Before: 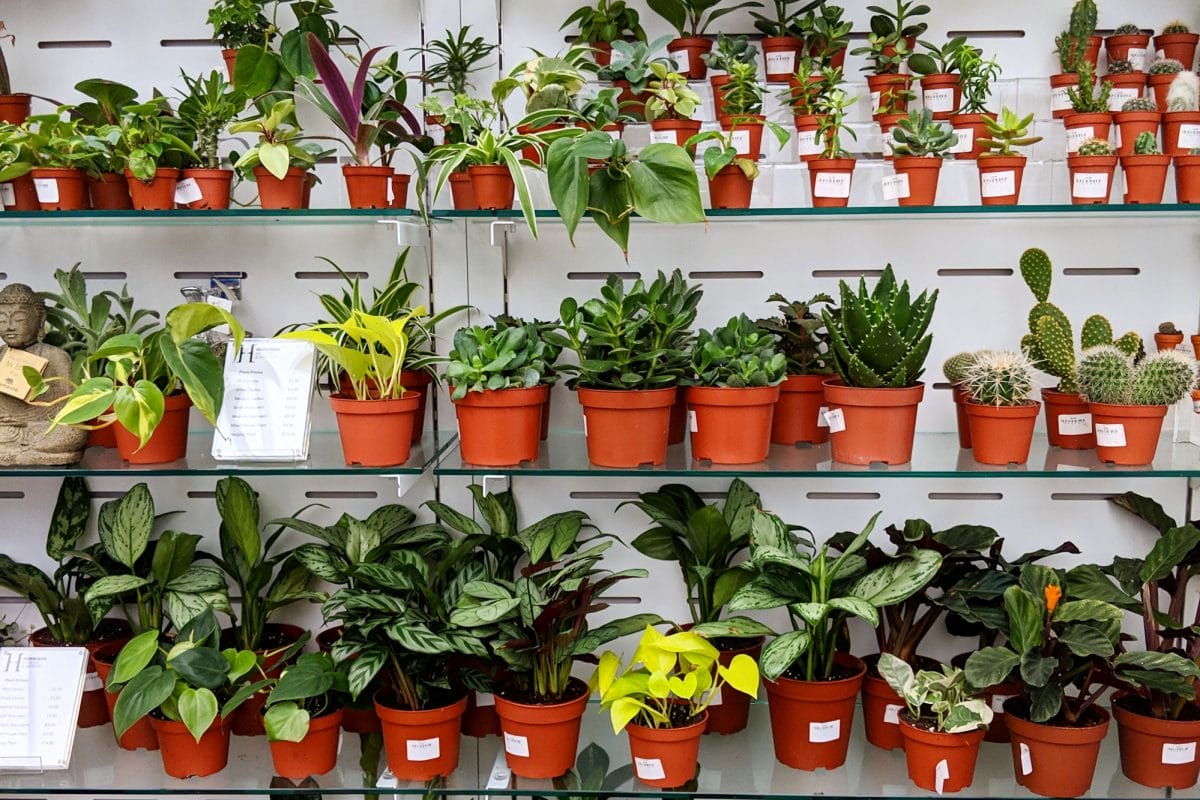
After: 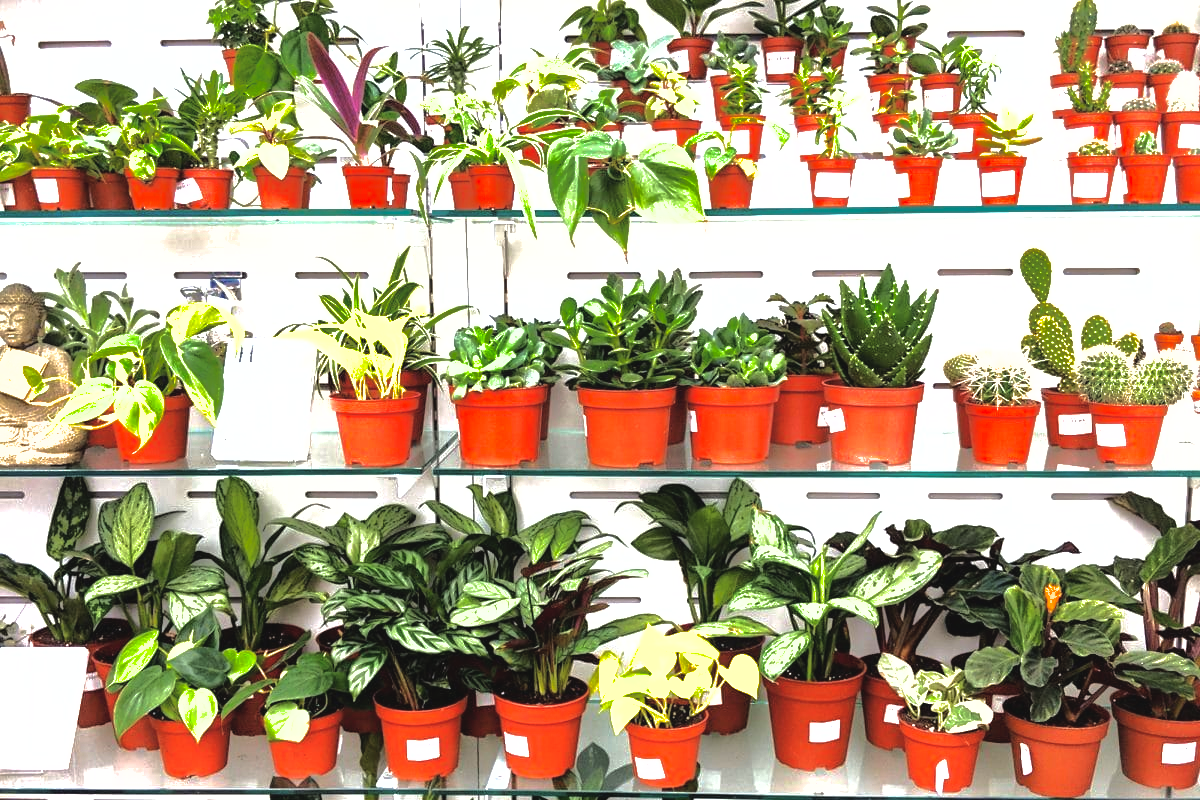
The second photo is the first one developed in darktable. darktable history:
exposure: black level correction -0.005, exposure 0.621 EV, compensate exposure bias true, compensate highlight preservation false
shadows and highlights: shadows 39.92, highlights -59.85
tone equalizer: -8 EV -1.07 EV, -7 EV -1.02 EV, -6 EV -0.897 EV, -5 EV -0.547 EV, -3 EV 0.596 EV, -2 EV 0.87 EV, -1 EV 1 EV, +0 EV 1.06 EV, mask exposure compensation -0.489 EV
